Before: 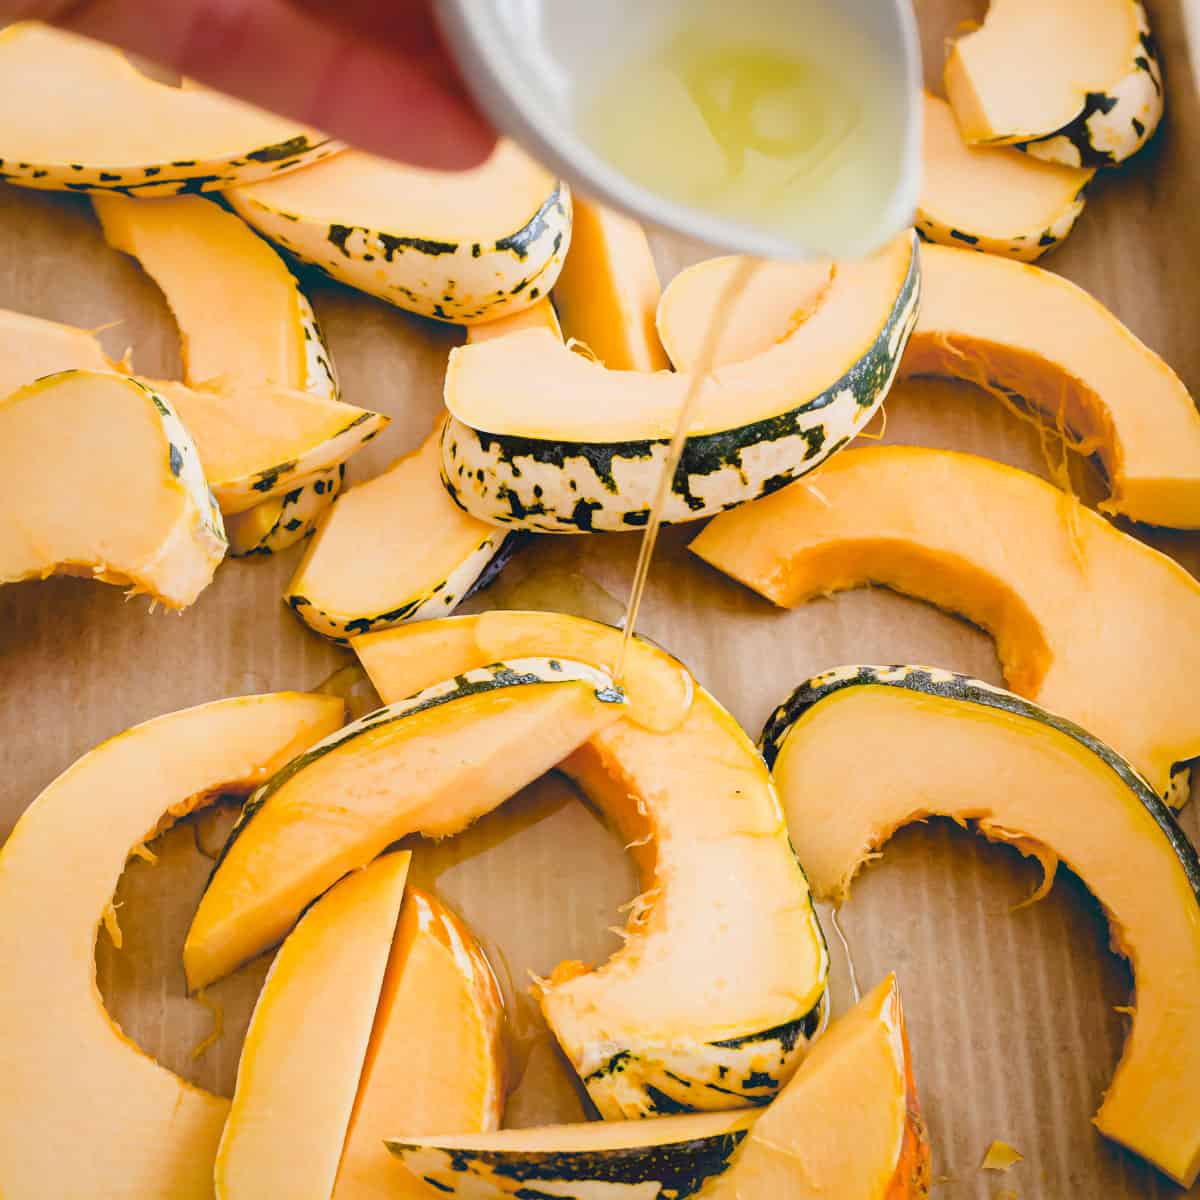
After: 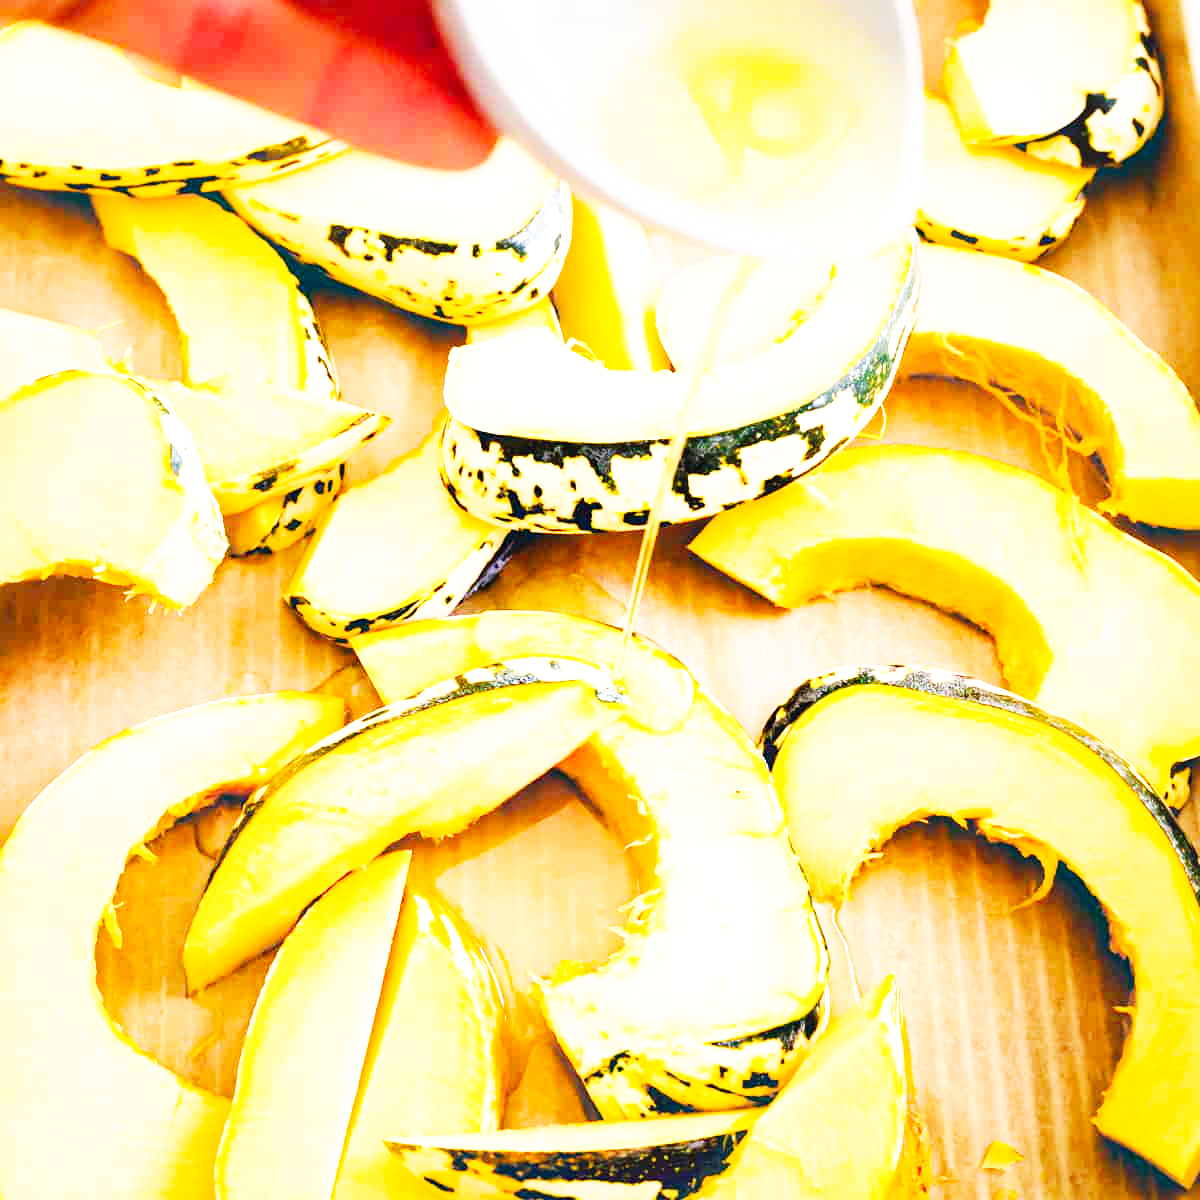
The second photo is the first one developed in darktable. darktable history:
exposure: black level correction 0, exposure 0.498 EV, compensate highlight preservation false
base curve: curves: ch0 [(0, 0) (0.007, 0.004) (0.027, 0.03) (0.046, 0.07) (0.207, 0.54) (0.442, 0.872) (0.673, 0.972) (1, 1)], preserve colors none
haze removal: adaptive false
